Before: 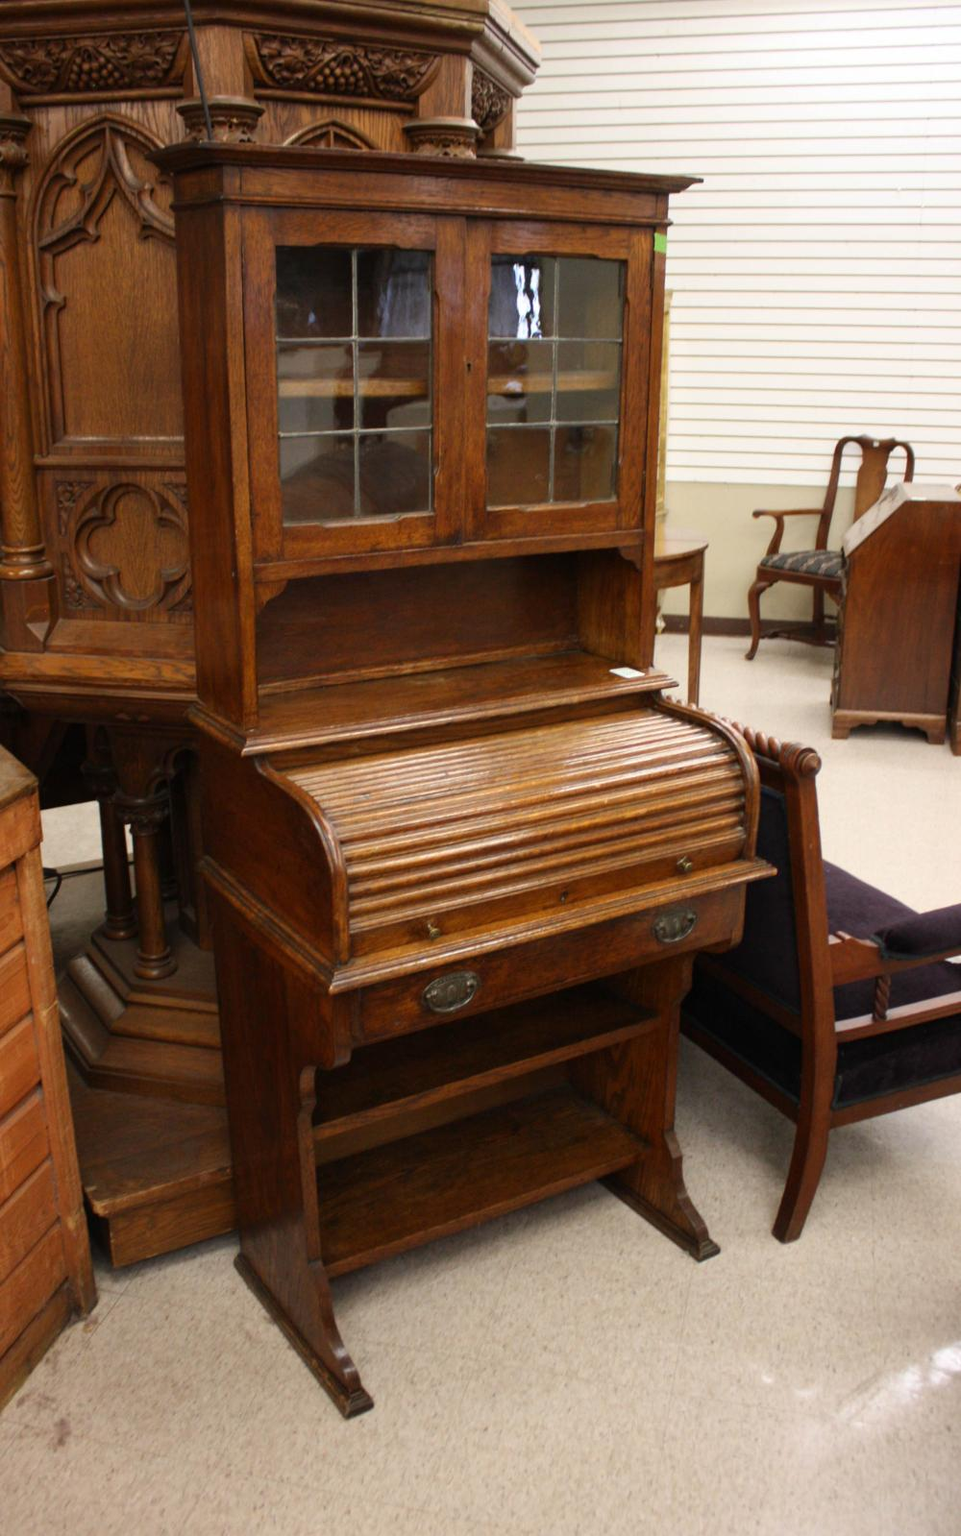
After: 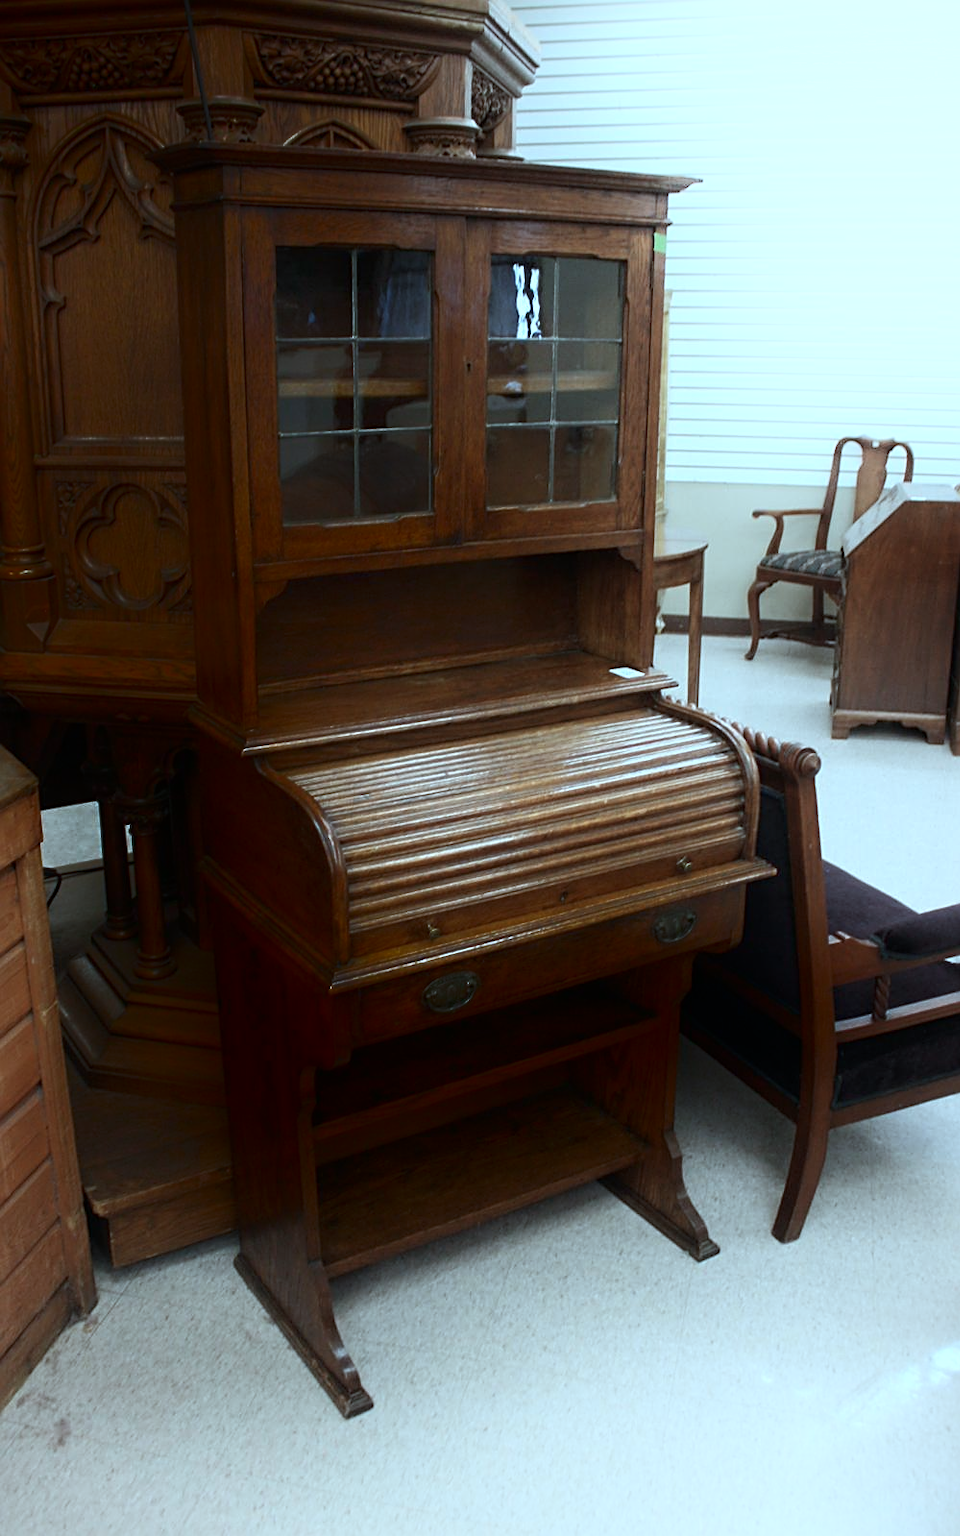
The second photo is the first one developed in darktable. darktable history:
color correction: highlights a* -12.66, highlights b* -17.93, saturation 0.699
sharpen: on, module defaults
shadows and highlights: shadows -89.68, highlights 90.49, soften with gaussian
color calibration: illuminant F (fluorescent), F source F9 (Cool White Deluxe 4150 K) – high CRI, x 0.374, y 0.373, temperature 4156.4 K, saturation algorithm version 1 (2020)
